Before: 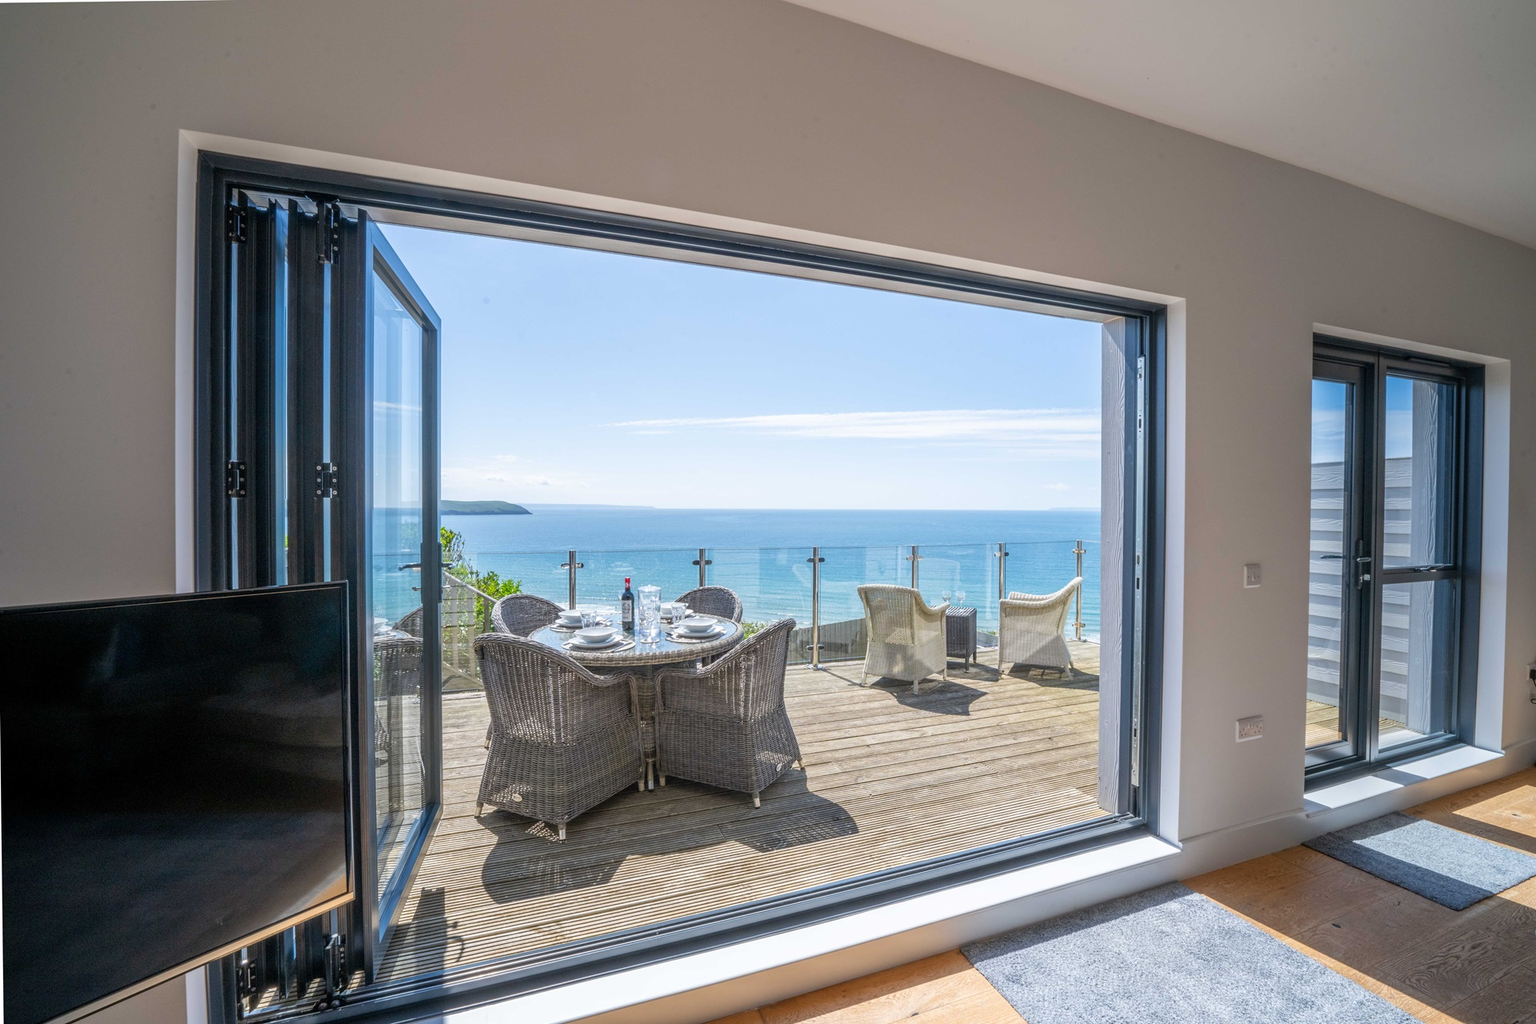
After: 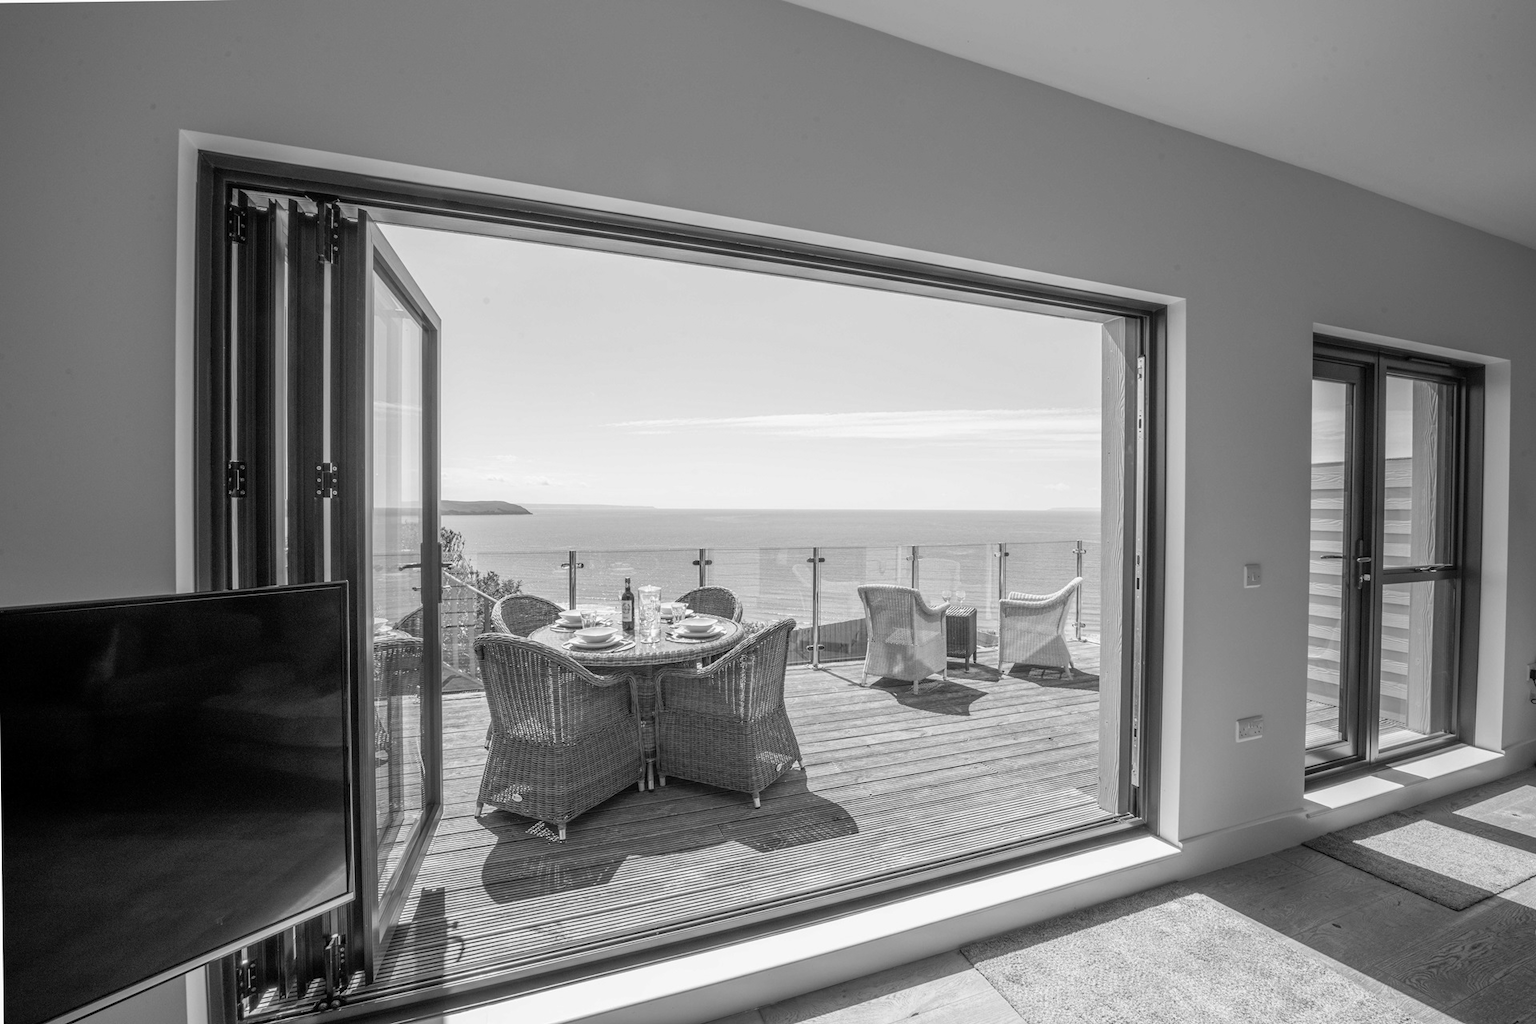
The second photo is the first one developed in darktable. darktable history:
color balance rgb: perceptual saturation grading › global saturation 20%, global vibrance 20%
color calibration: output gray [0.267, 0.423, 0.267, 0], illuminant same as pipeline (D50), adaptation none (bypass)
